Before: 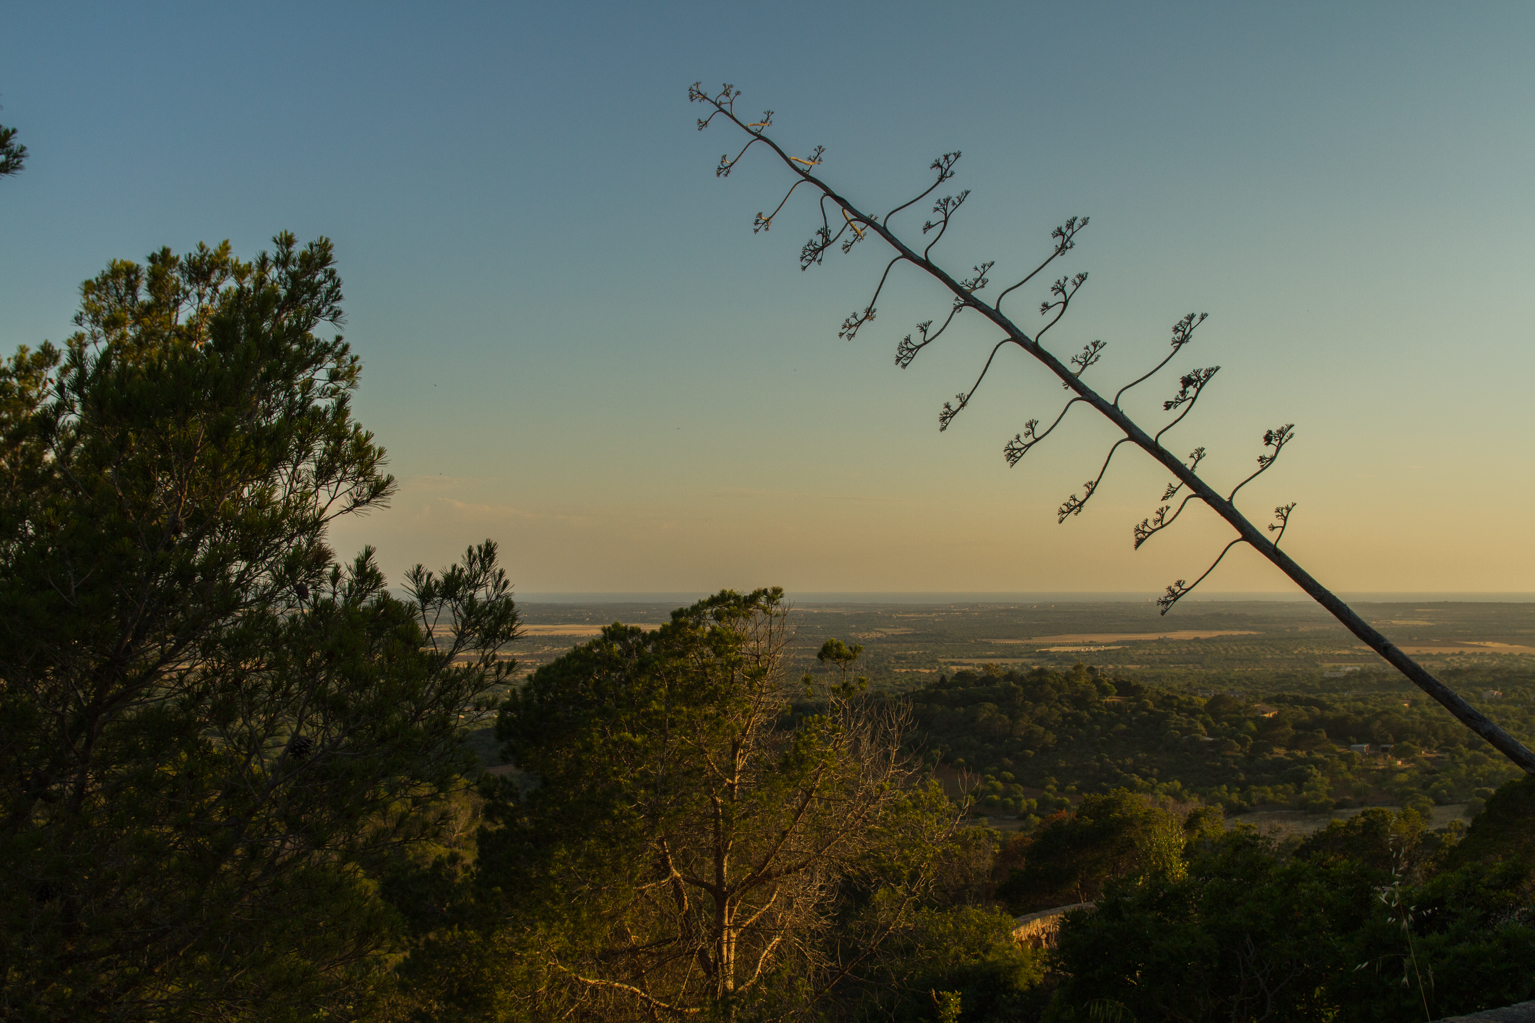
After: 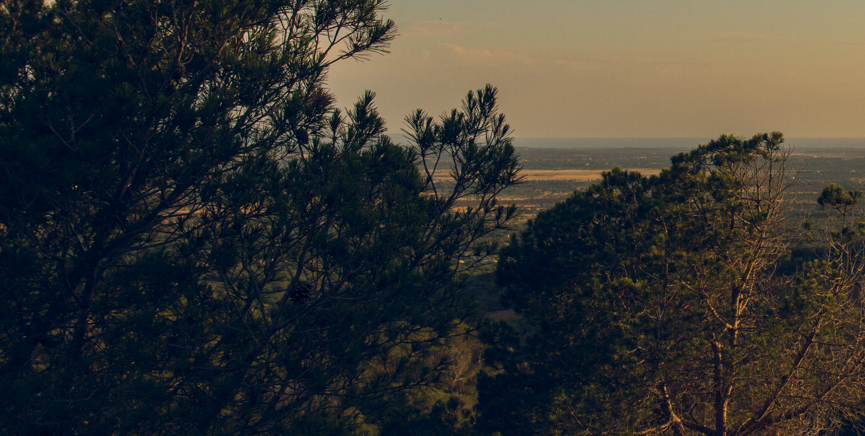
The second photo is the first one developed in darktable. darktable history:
crop: top 44.483%, right 43.593%, bottom 12.892%
color balance rgb: shadows lift › hue 87.51°, highlights gain › chroma 3.21%, highlights gain › hue 55.1°, global offset › chroma 0.15%, global offset › hue 253.66°, linear chroma grading › global chroma 0.5%
